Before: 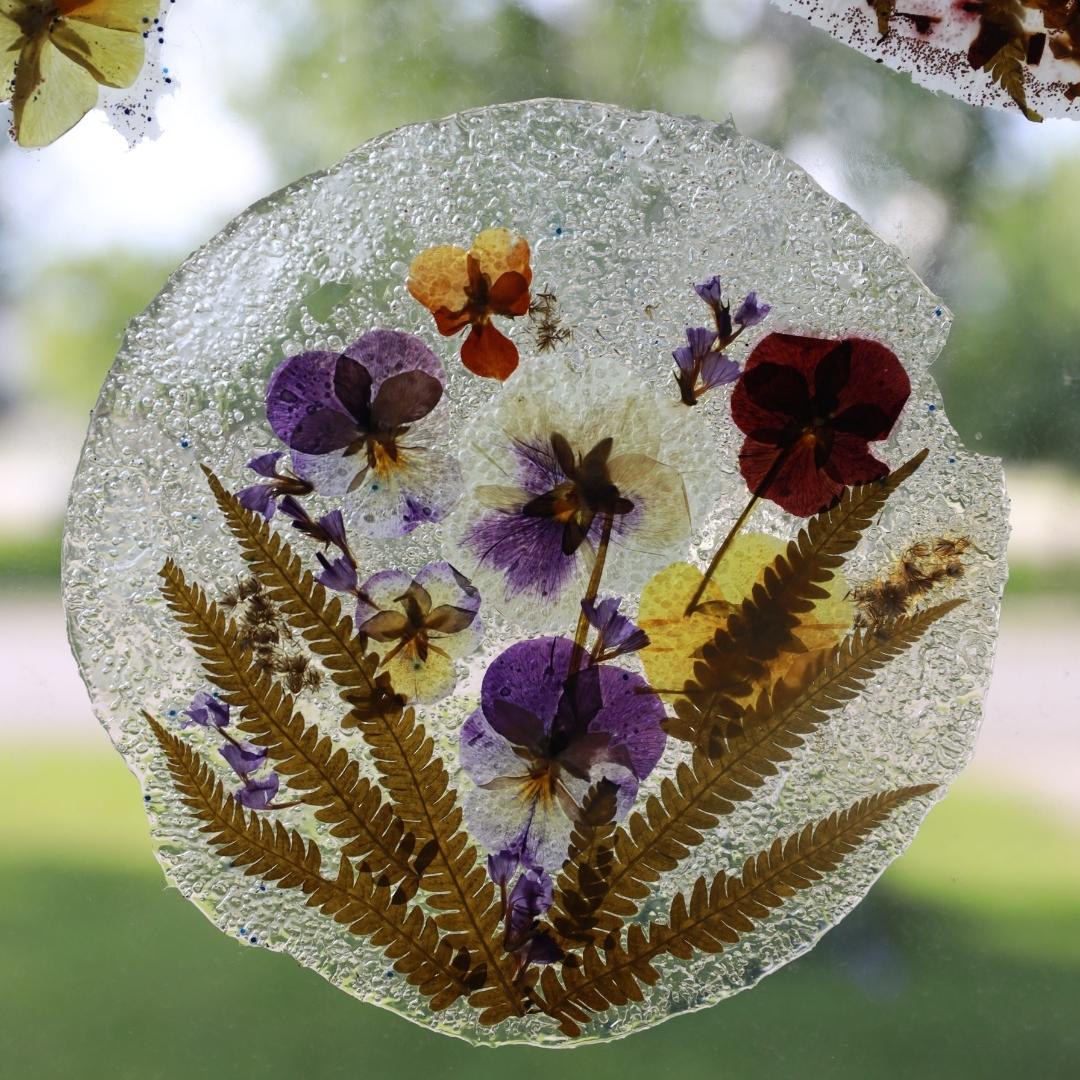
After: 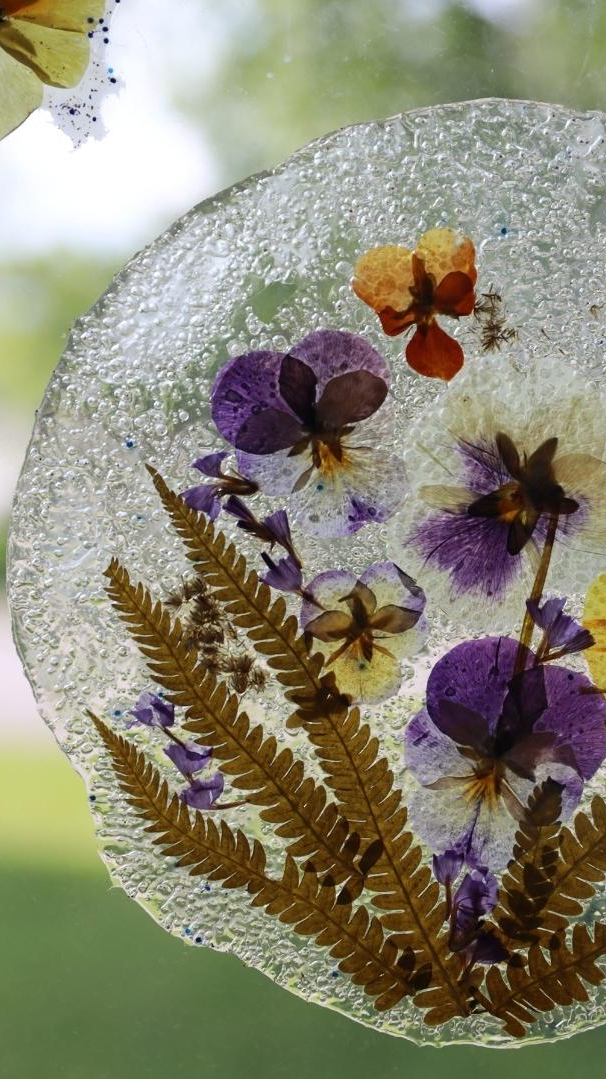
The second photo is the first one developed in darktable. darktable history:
crop: left 5.114%, right 38.701%
